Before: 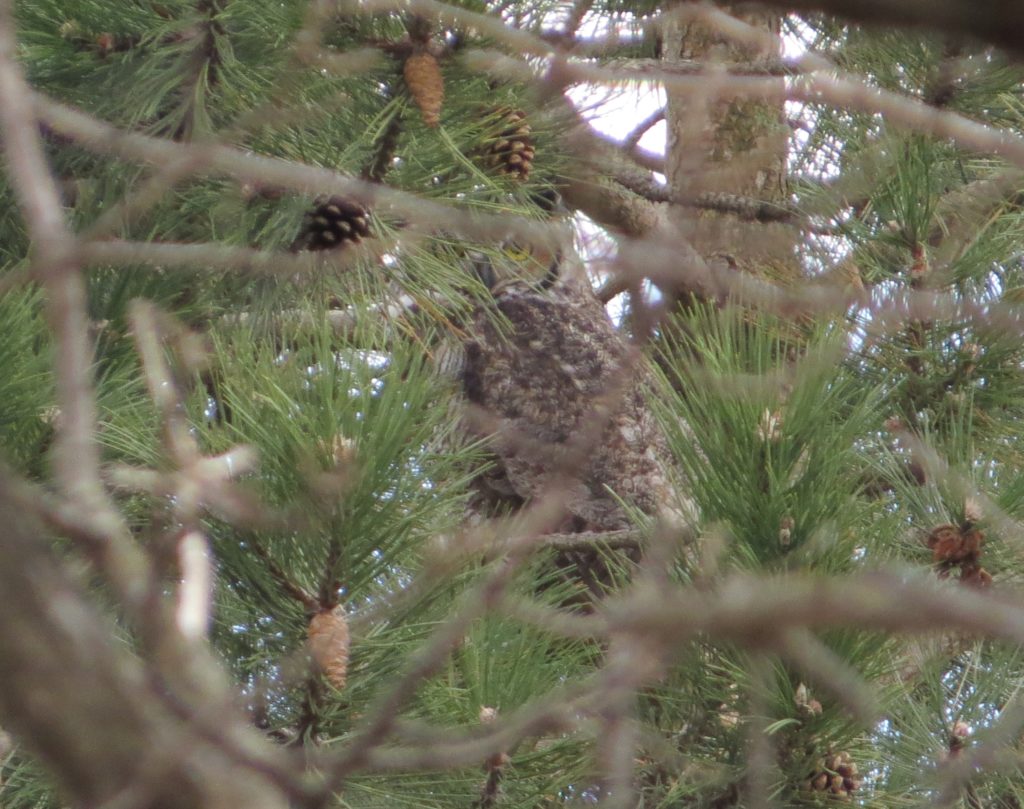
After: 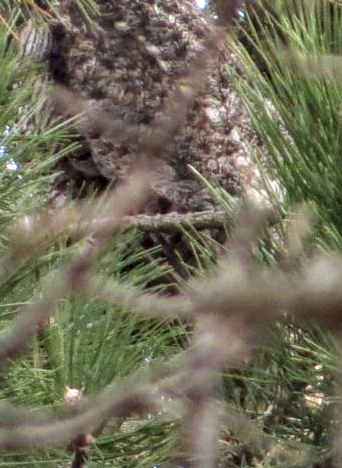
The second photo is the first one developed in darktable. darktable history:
levels: levels [0, 0.476, 0.951]
local contrast: detail 130%
crop: left 40.541%, top 39.464%, right 25.791%, bottom 2.681%
contrast equalizer: y [[0.6 ×6], [0.55 ×6], [0 ×6], [0 ×6], [0 ×6]]
